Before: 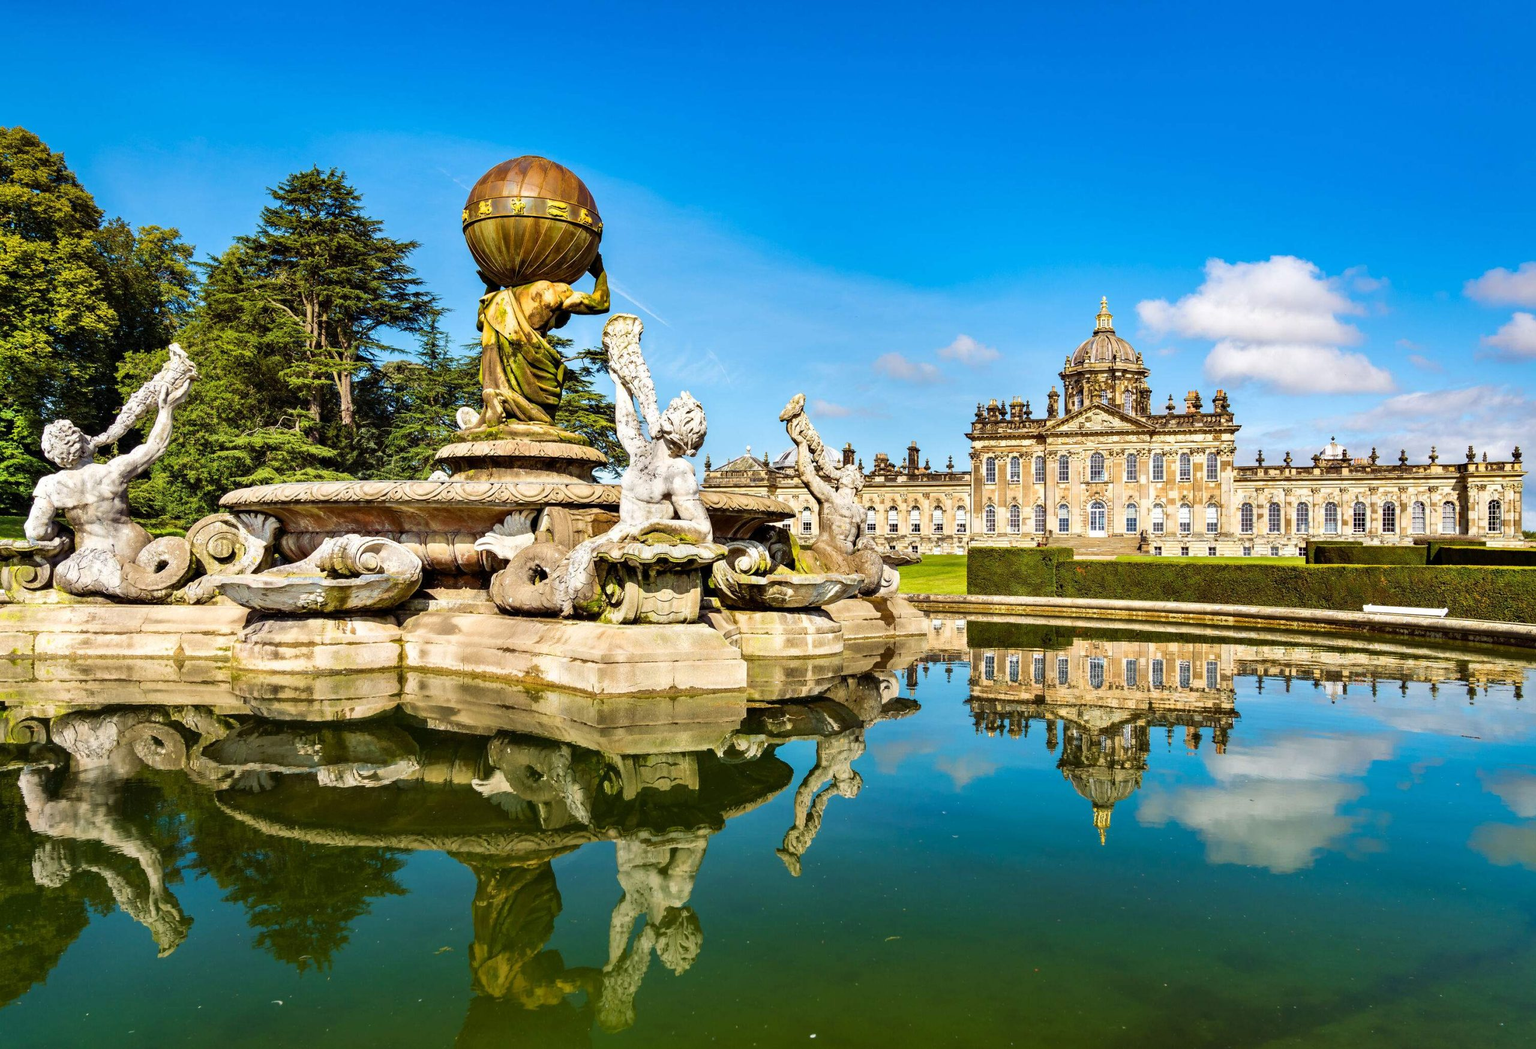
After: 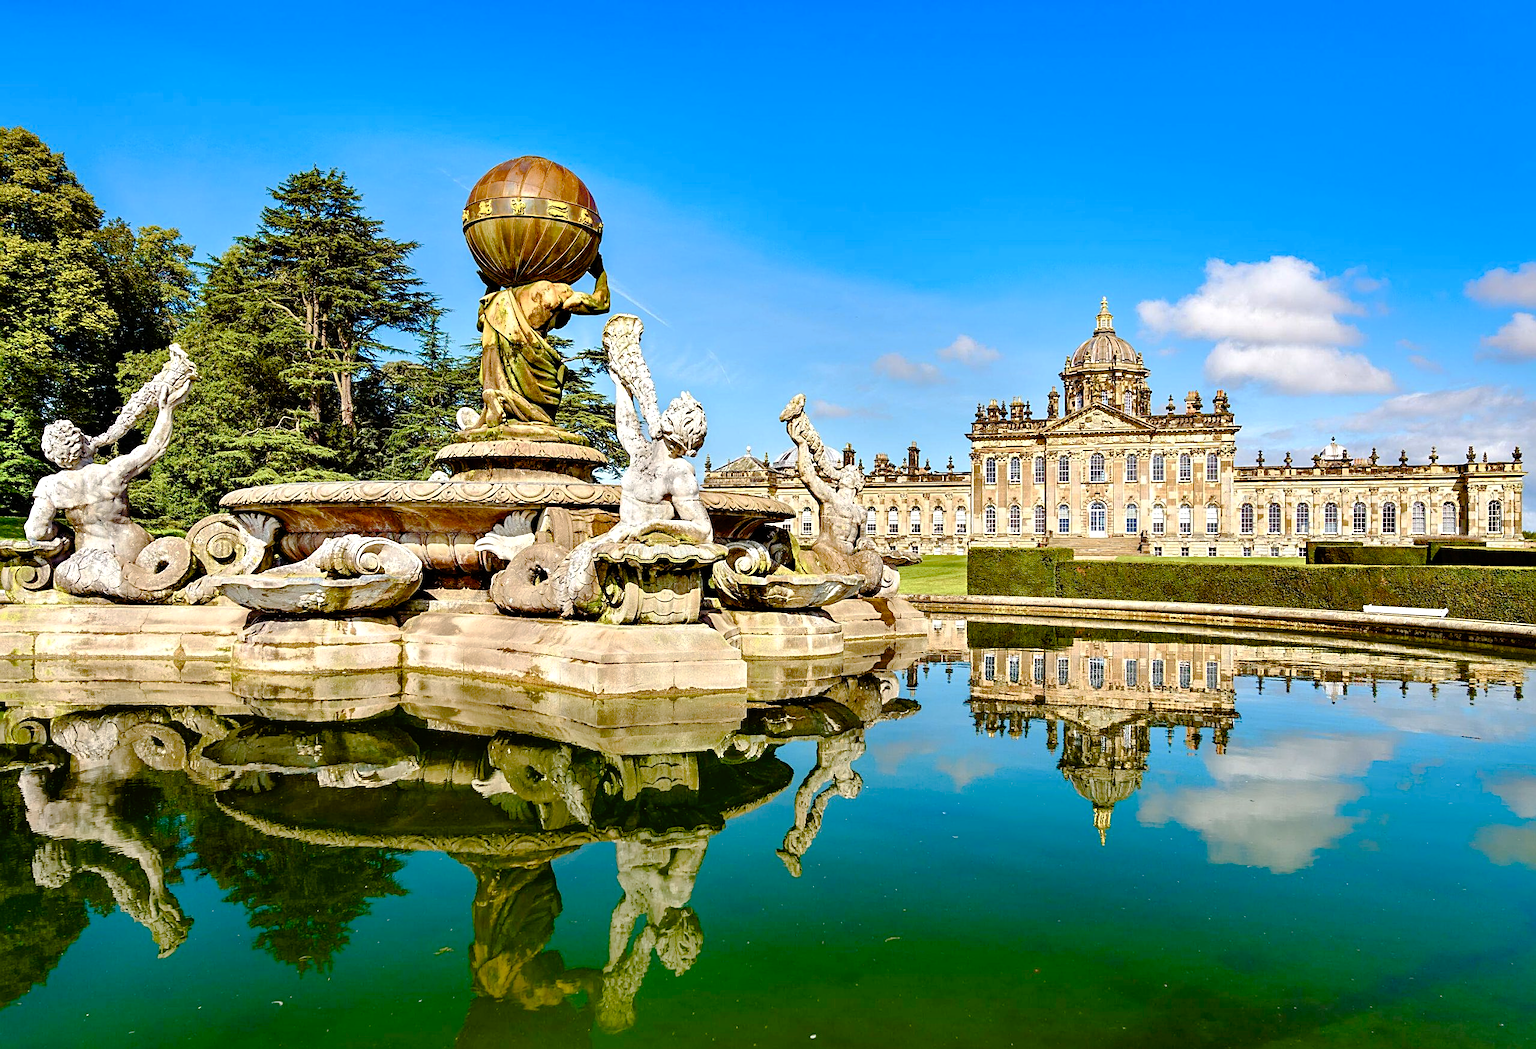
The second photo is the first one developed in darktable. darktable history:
tone equalizer: -8 EV -0.423 EV, -7 EV -0.391 EV, -6 EV -0.333 EV, -5 EV -0.241 EV, -3 EV 0.213 EV, -2 EV 0.358 EV, -1 EV 0.415 EV, +0 EV 0.39 EV
tone curve: curves: ch0 [(0, 0) (0.003, 0.001) (0.011, 0.002) (0.025, 0.007) (0.044, 0.015) (0.069, 0.022) (0.1, 0.03) (0.136, 0.056) (0.177, 0.115) (0.224, 0.177) (0.277, 0.244) (0.335, 0.322) (0.399, 0.398) (0.468, 0.471) (0.543, 0.545) (0.623, 0.614) (0.709, 0.685) (0.801, 0.765) (0.898, 0.867) (1, 1)], preserve colors none
sharpen: amount 0.567
color balance rgb: linear chroma grading › global chroma 14.565%, perceptual saturation grading › global saturation 20%, perceptual saturation grading › highlights -49.862%, perceptual saturation grading › shadows 24.236%, contrast -10.401%
